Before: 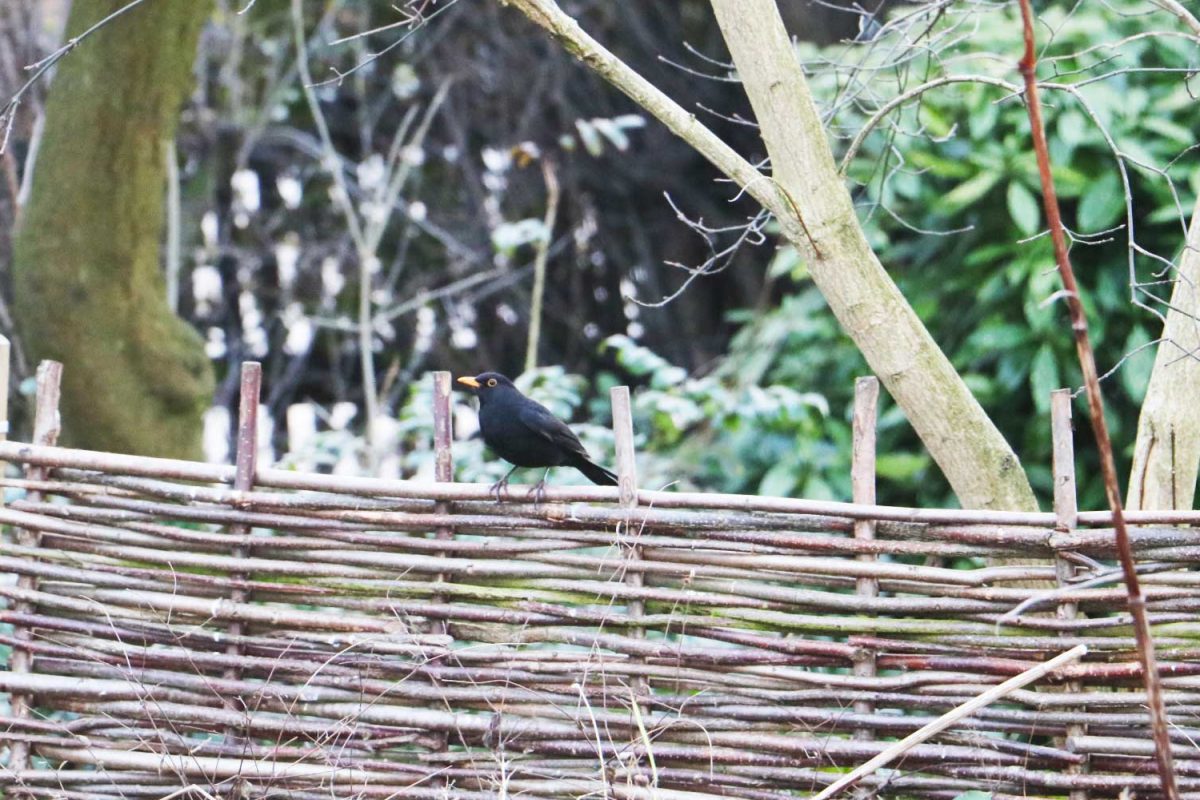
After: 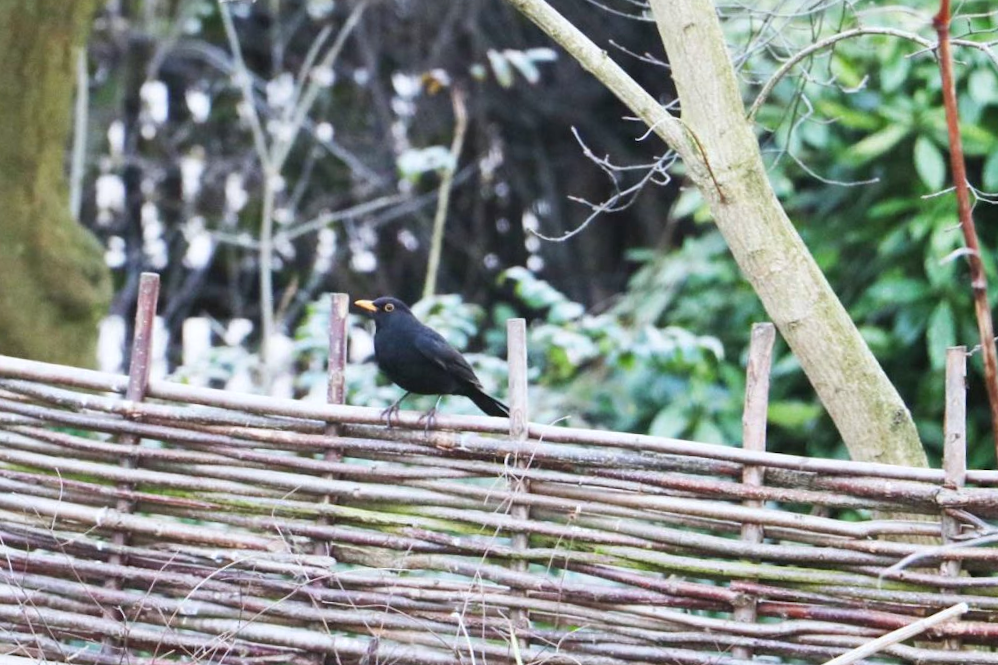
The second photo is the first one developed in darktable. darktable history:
crop and rotate: angle -3.27°, left 5.211%, top 5.211%, right 4.607%, bottom 4.607%
white balance: red 0.988, blue 1.017
